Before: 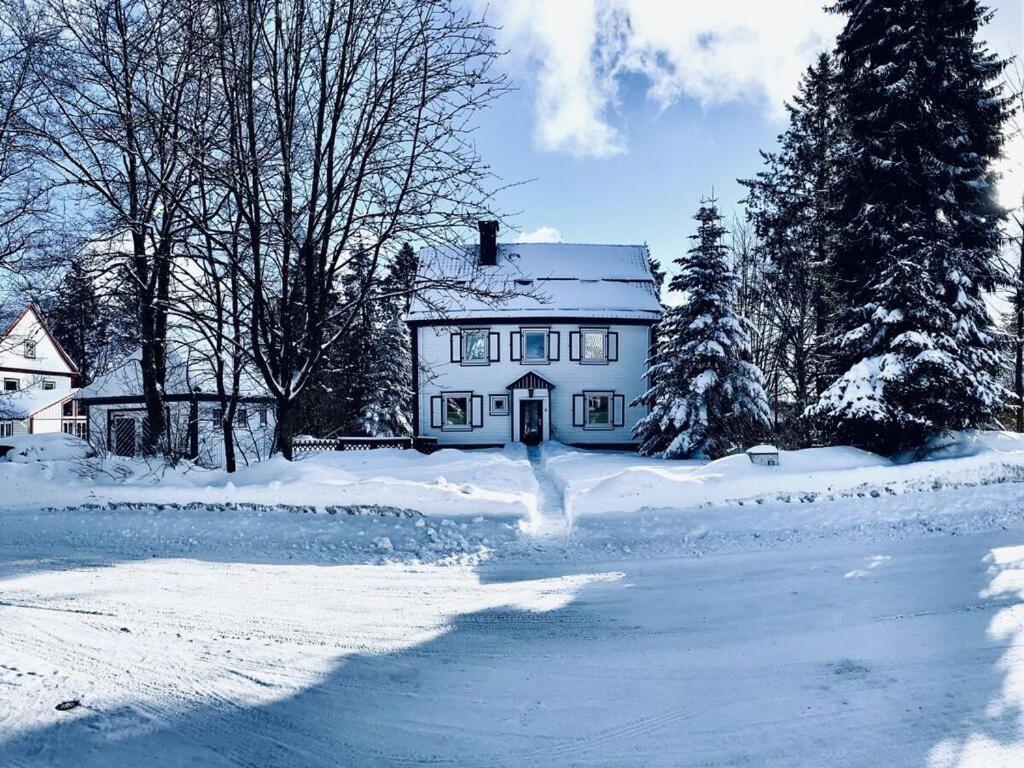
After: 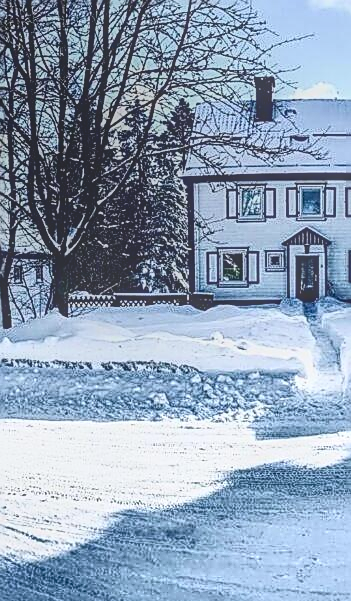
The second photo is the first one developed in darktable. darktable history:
exposure: compensate exposure bias true, compensate highlight preservation false
contrast brightness saturation: contrast 0.487, saturation -0.086
sharpen: radius 1.712, amount 1.306
local contrast: highlights 20%, shadows 27%, detail 201%, midtone range 0.2
crop and rotate: left 21.877%, top 18.754%, right 43.772%, bottom 2.986%
